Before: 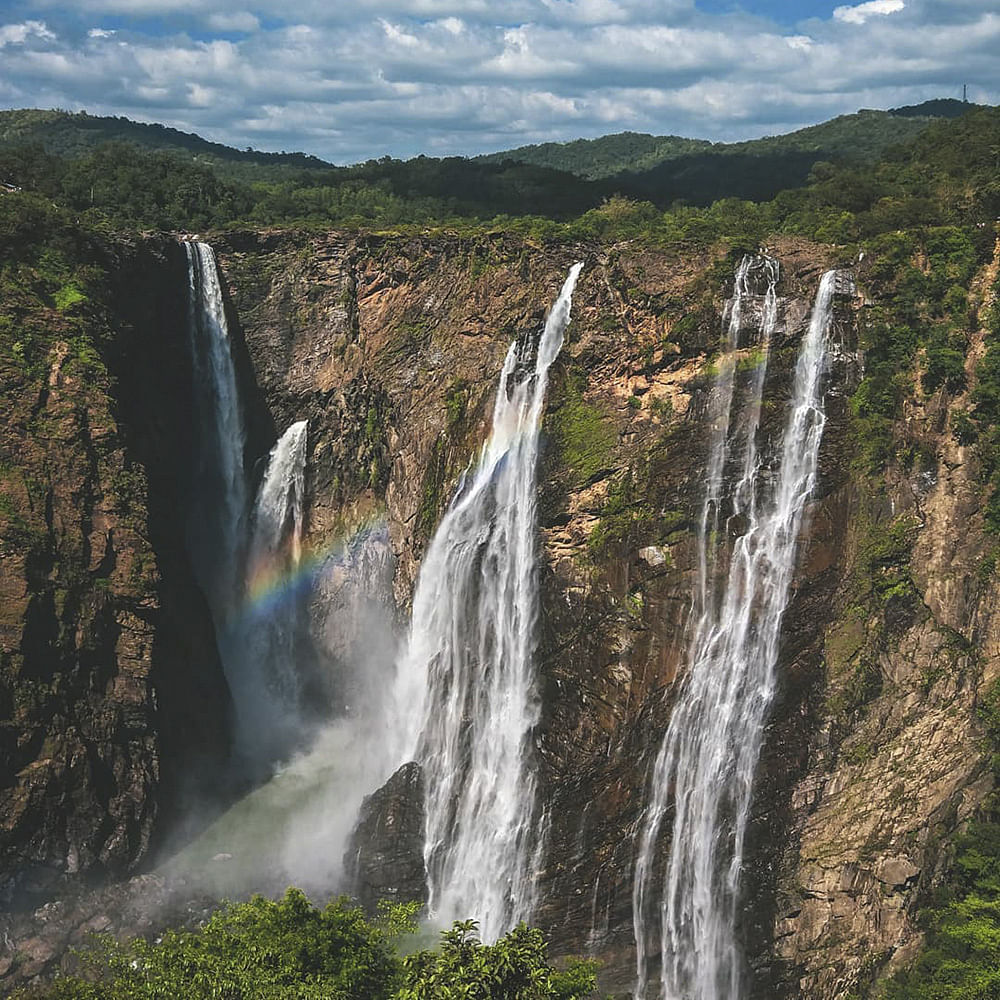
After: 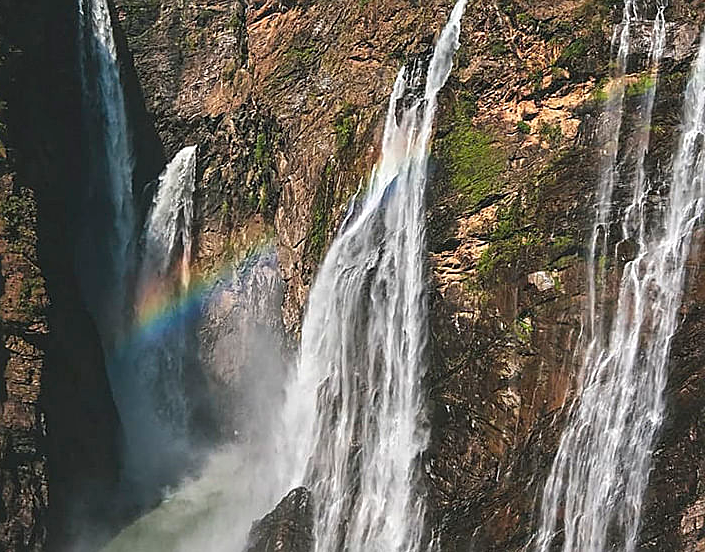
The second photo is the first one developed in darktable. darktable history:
crop: left 11.164%, top 27.519%, right 18.28%, bottom 17.2%
sharpen: on, module defaults
